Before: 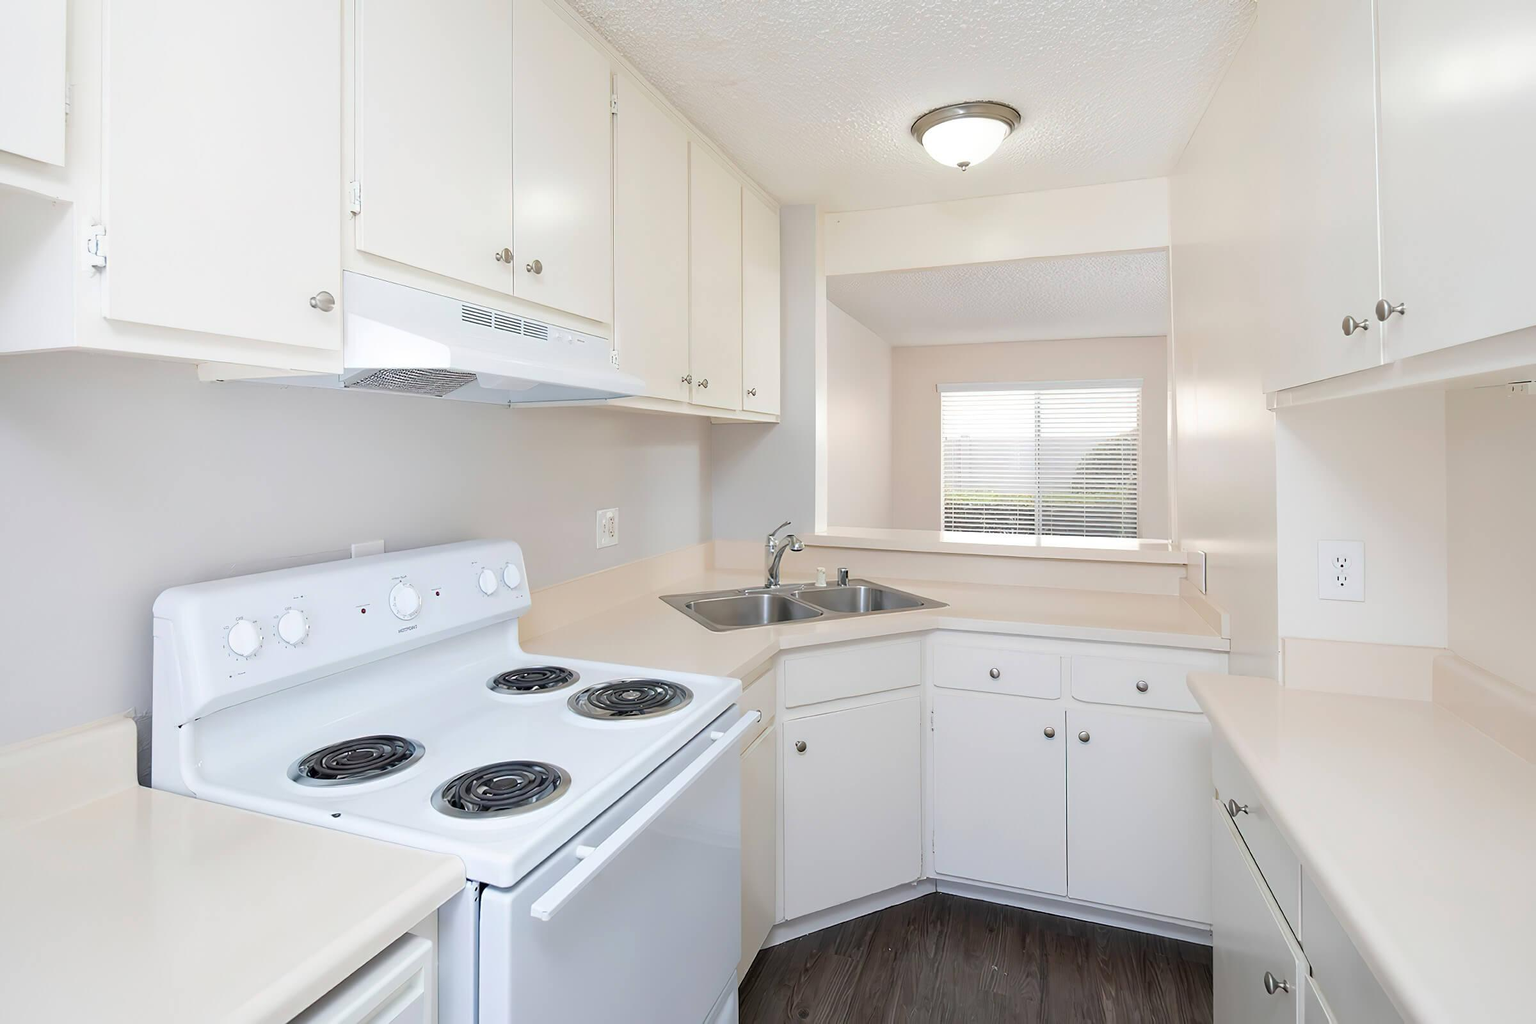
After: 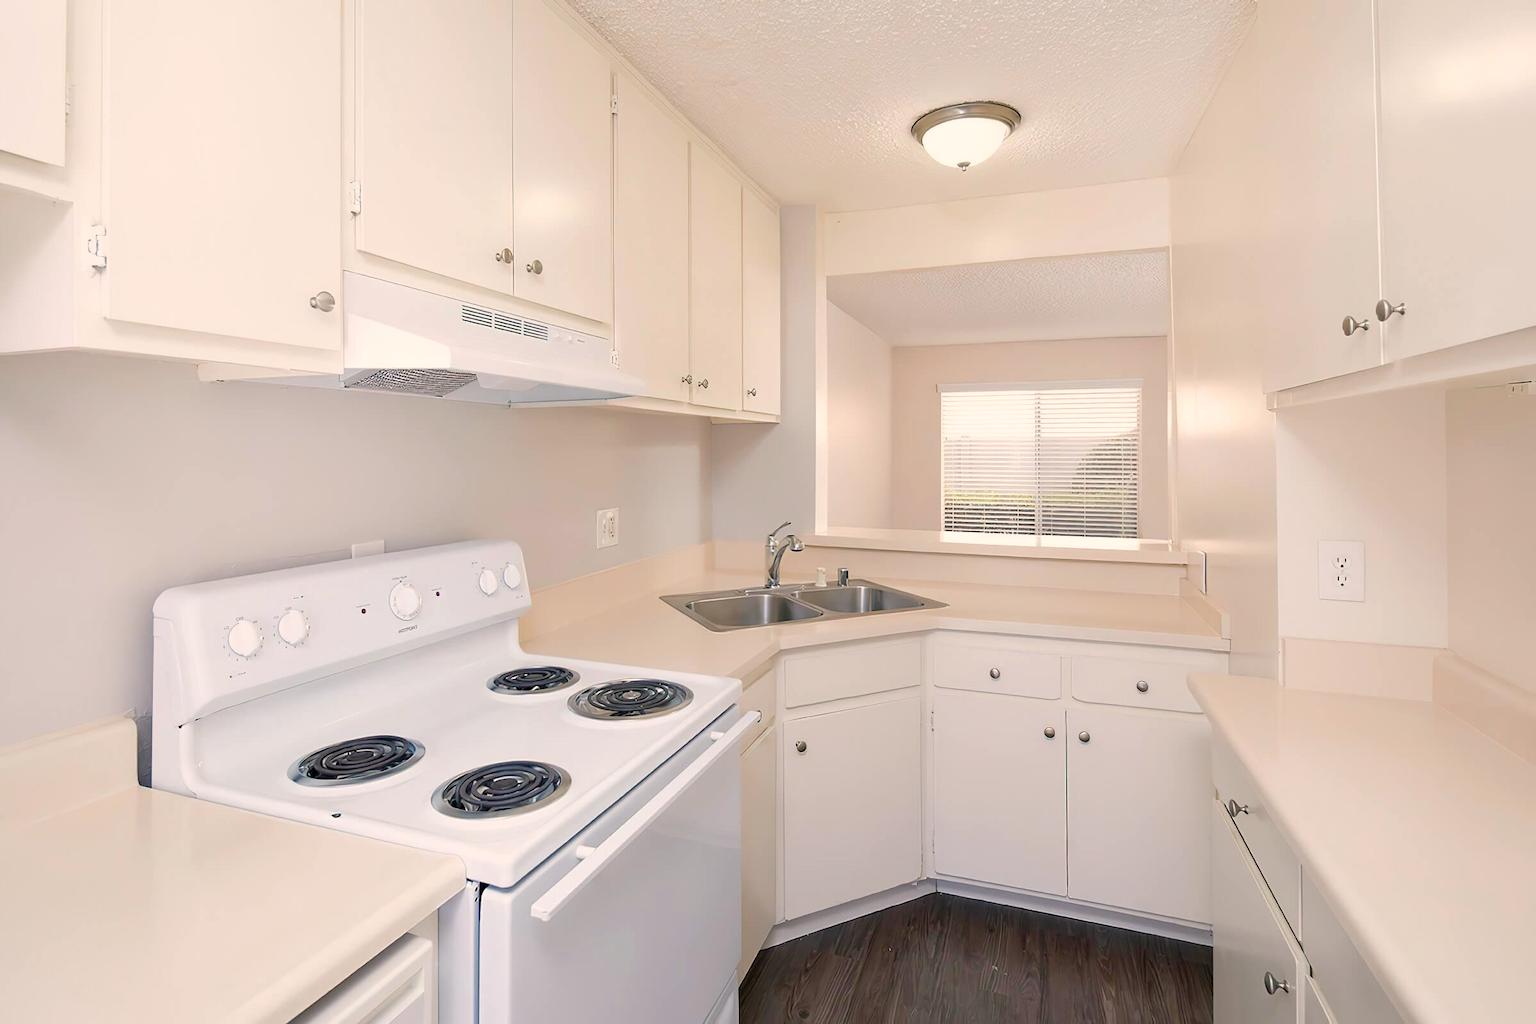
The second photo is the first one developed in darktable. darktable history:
color balance rgb: highlights gain › chroma 3.757%, highlights gain › hue 58.59°, perceptual saturation grading › global saturation 19.357%, perceptual saturation grading › highlights -25.234%, perceptual saturation grading › shadows 49.701%
